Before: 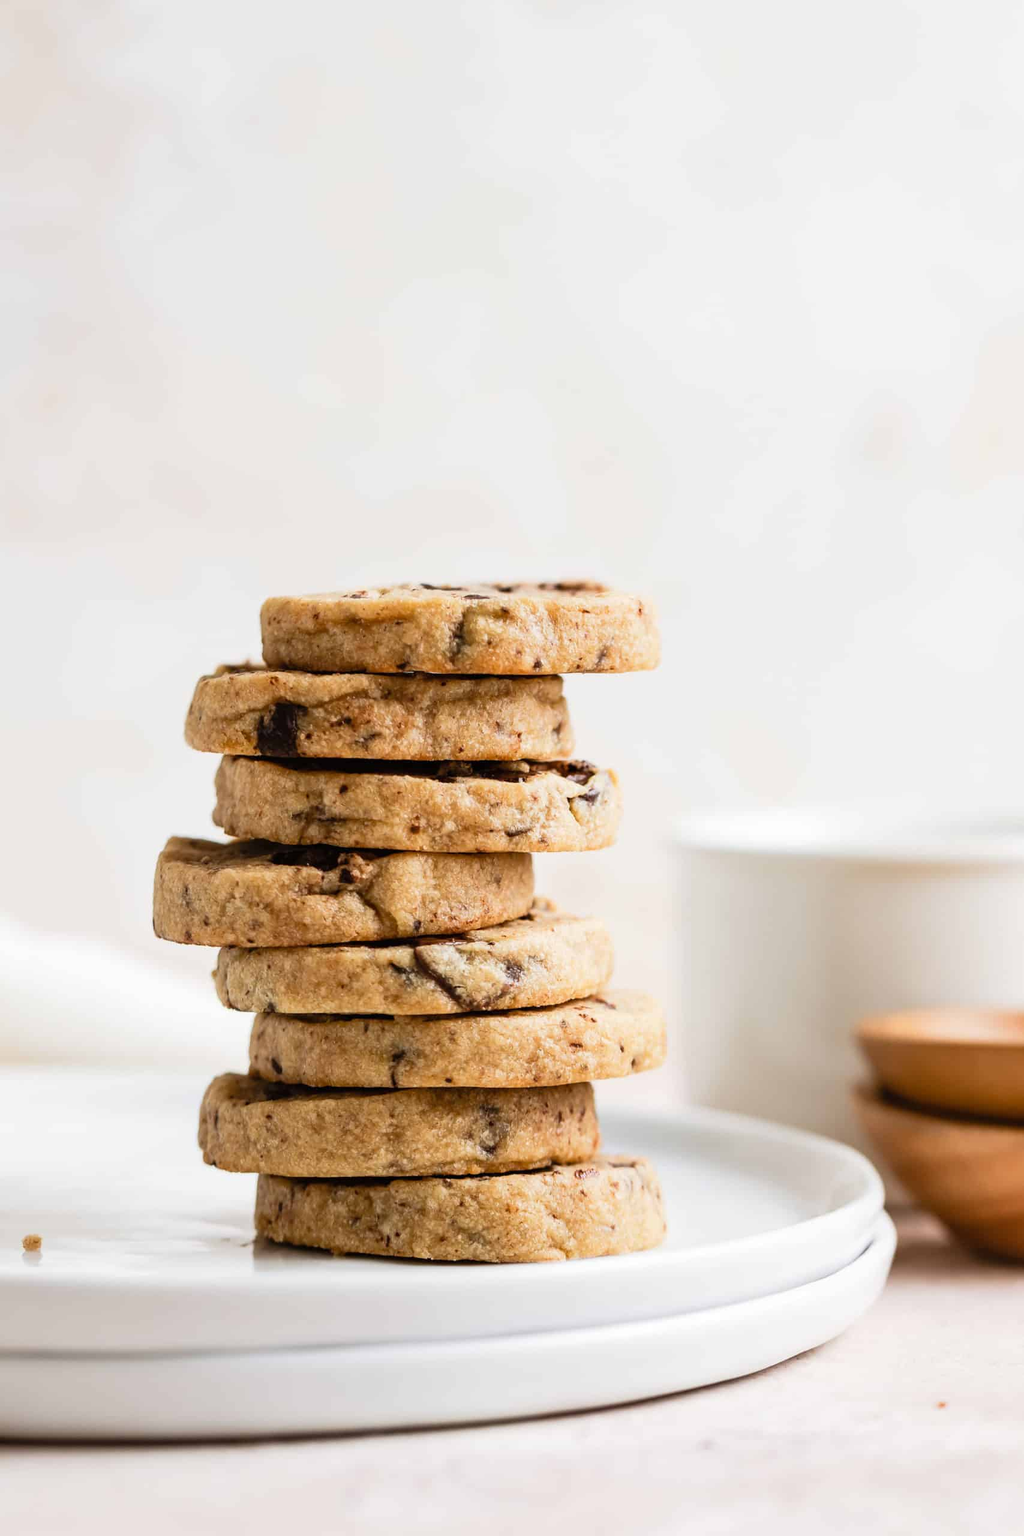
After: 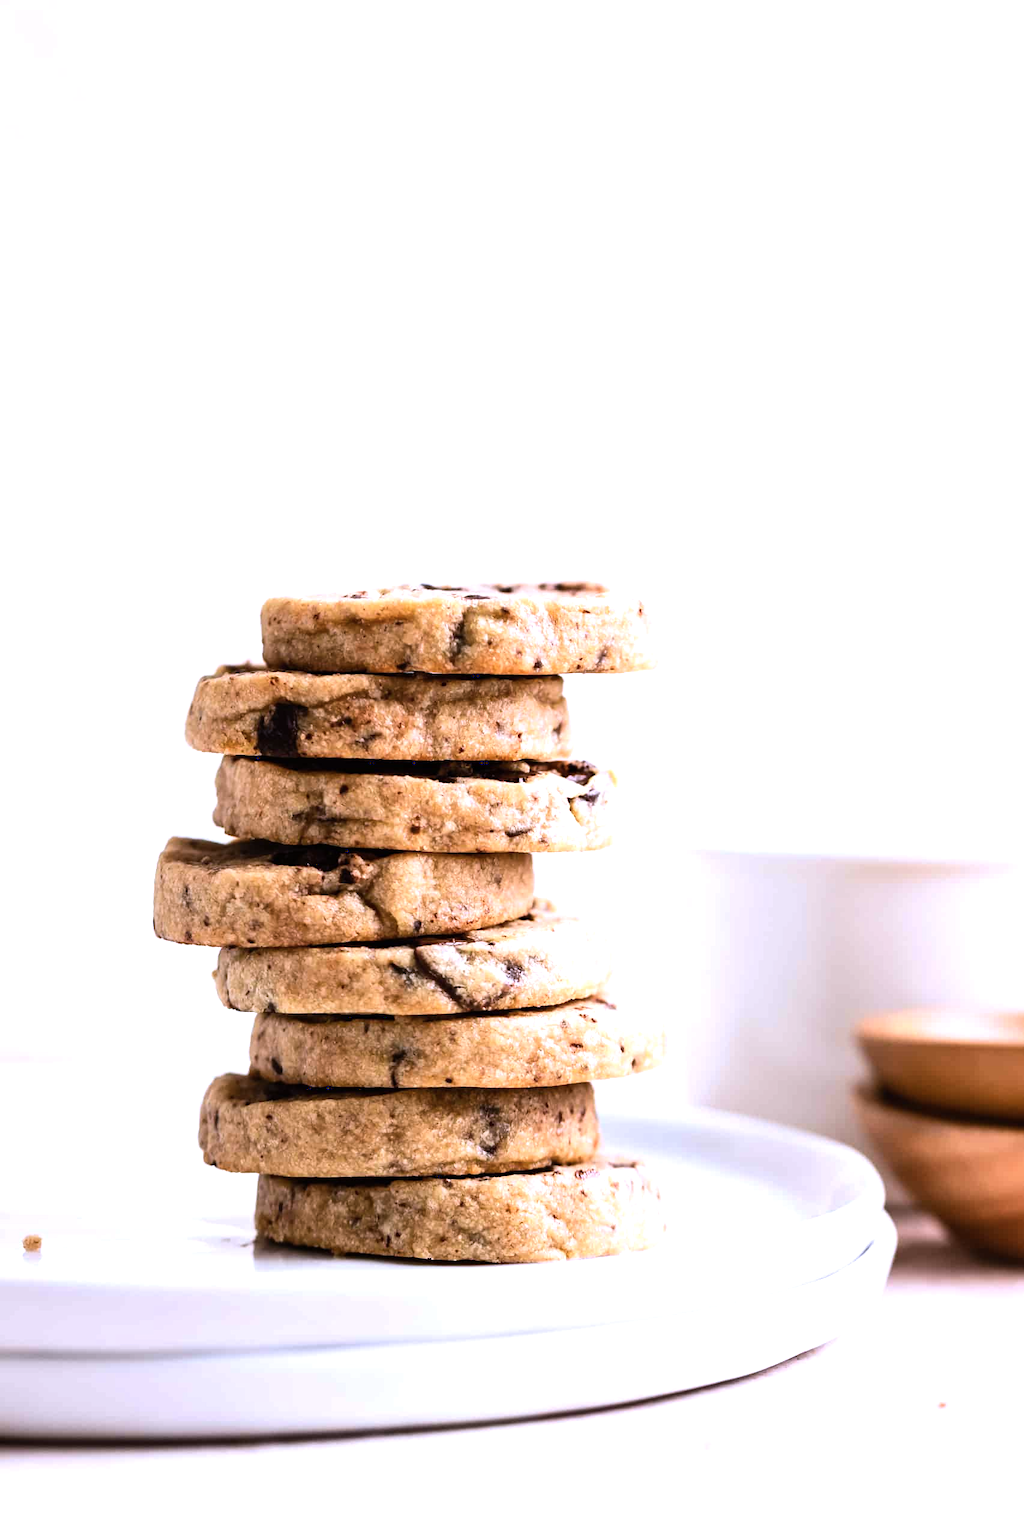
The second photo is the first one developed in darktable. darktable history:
color calibration: output R [0.999, 0.026, -0.11, 0], output G [-0.019, 1.037, -0.099, 0], output B [0.022, -0.023, 0.902, 0], illuminant custom, x 0.367, y 0.392, temperature 4437.75 K, clip negative RGB from gamut false
tone equalizer: -8 EV -0.75 EV, -7 EV -0.7 EV, -6 EV -0.6 EV, -5 EV -0.4 EV, -3 EV 0.4 EV, -2 EV 0.6 EV, -1 EV 0.7 EV, +0 EV 0.75 EV, edges refinement/feathering 500, mask exposure compensation -1.57 EV, preserve details no
